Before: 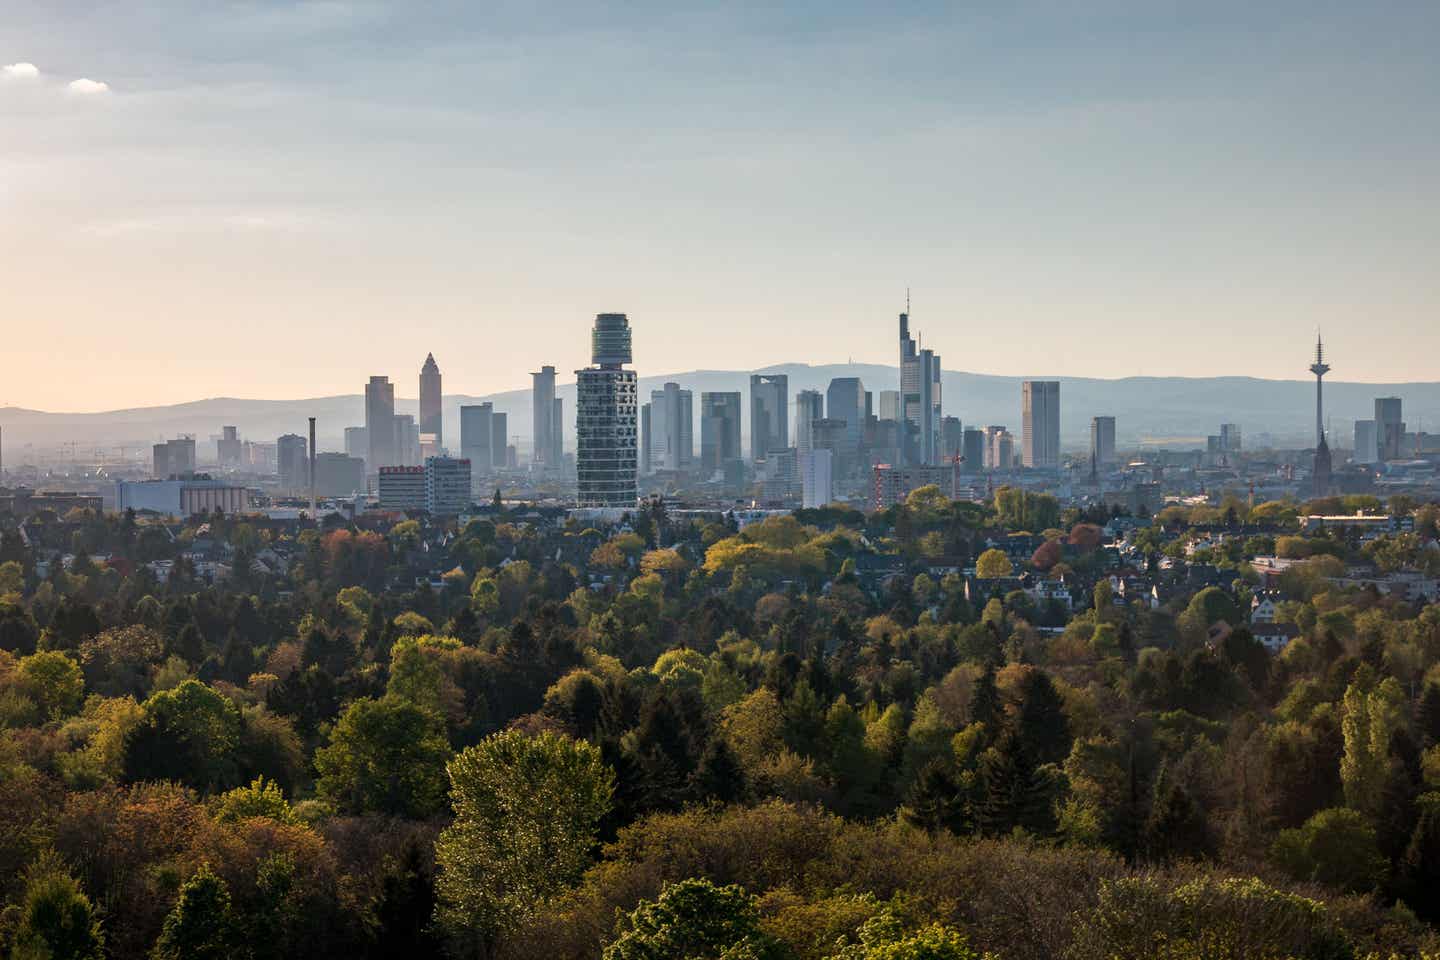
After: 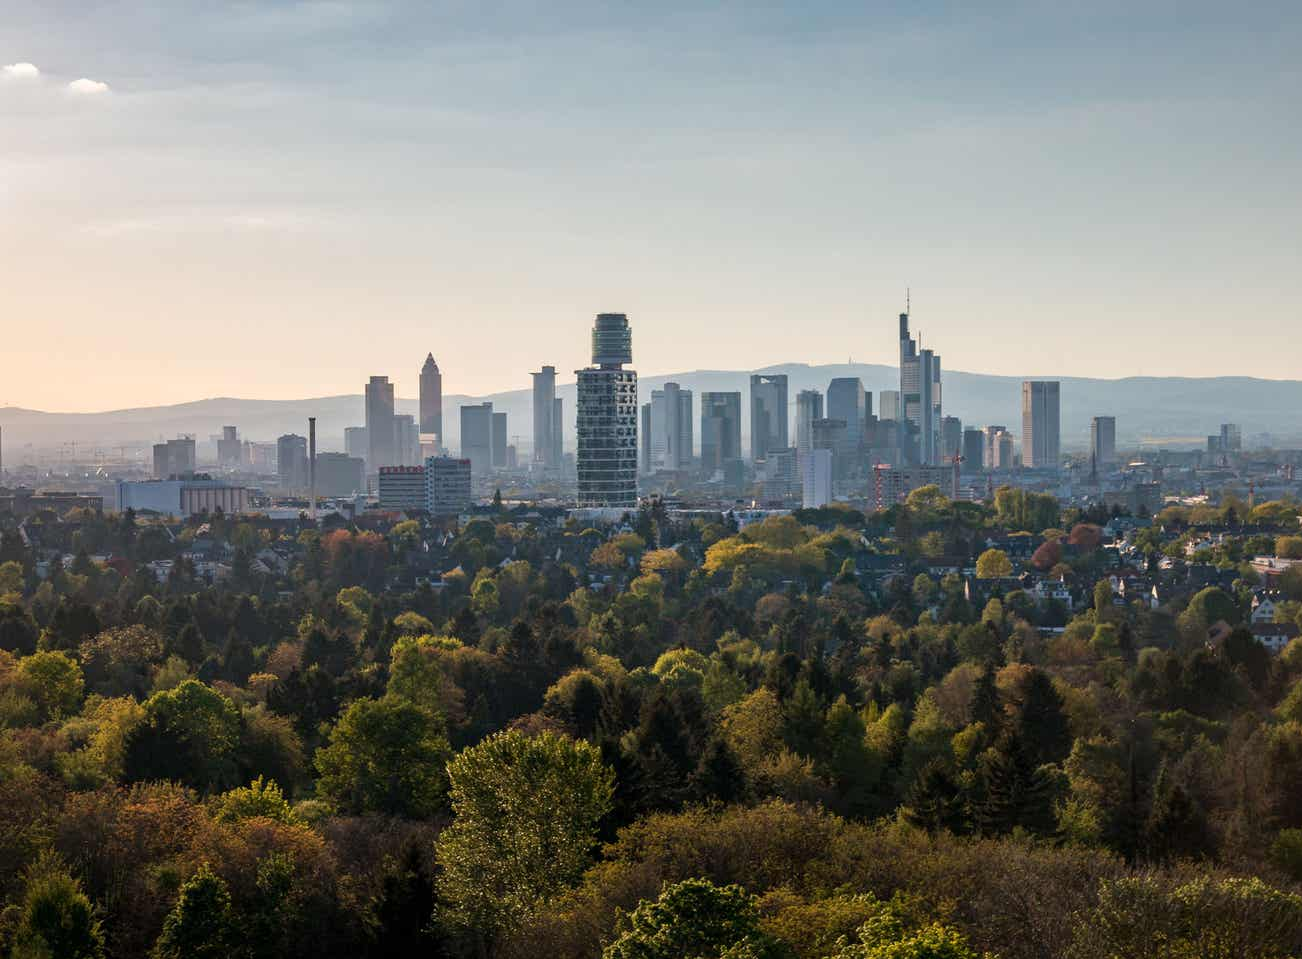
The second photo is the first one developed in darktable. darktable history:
crop: right 9.514%, bottom 0.035%
